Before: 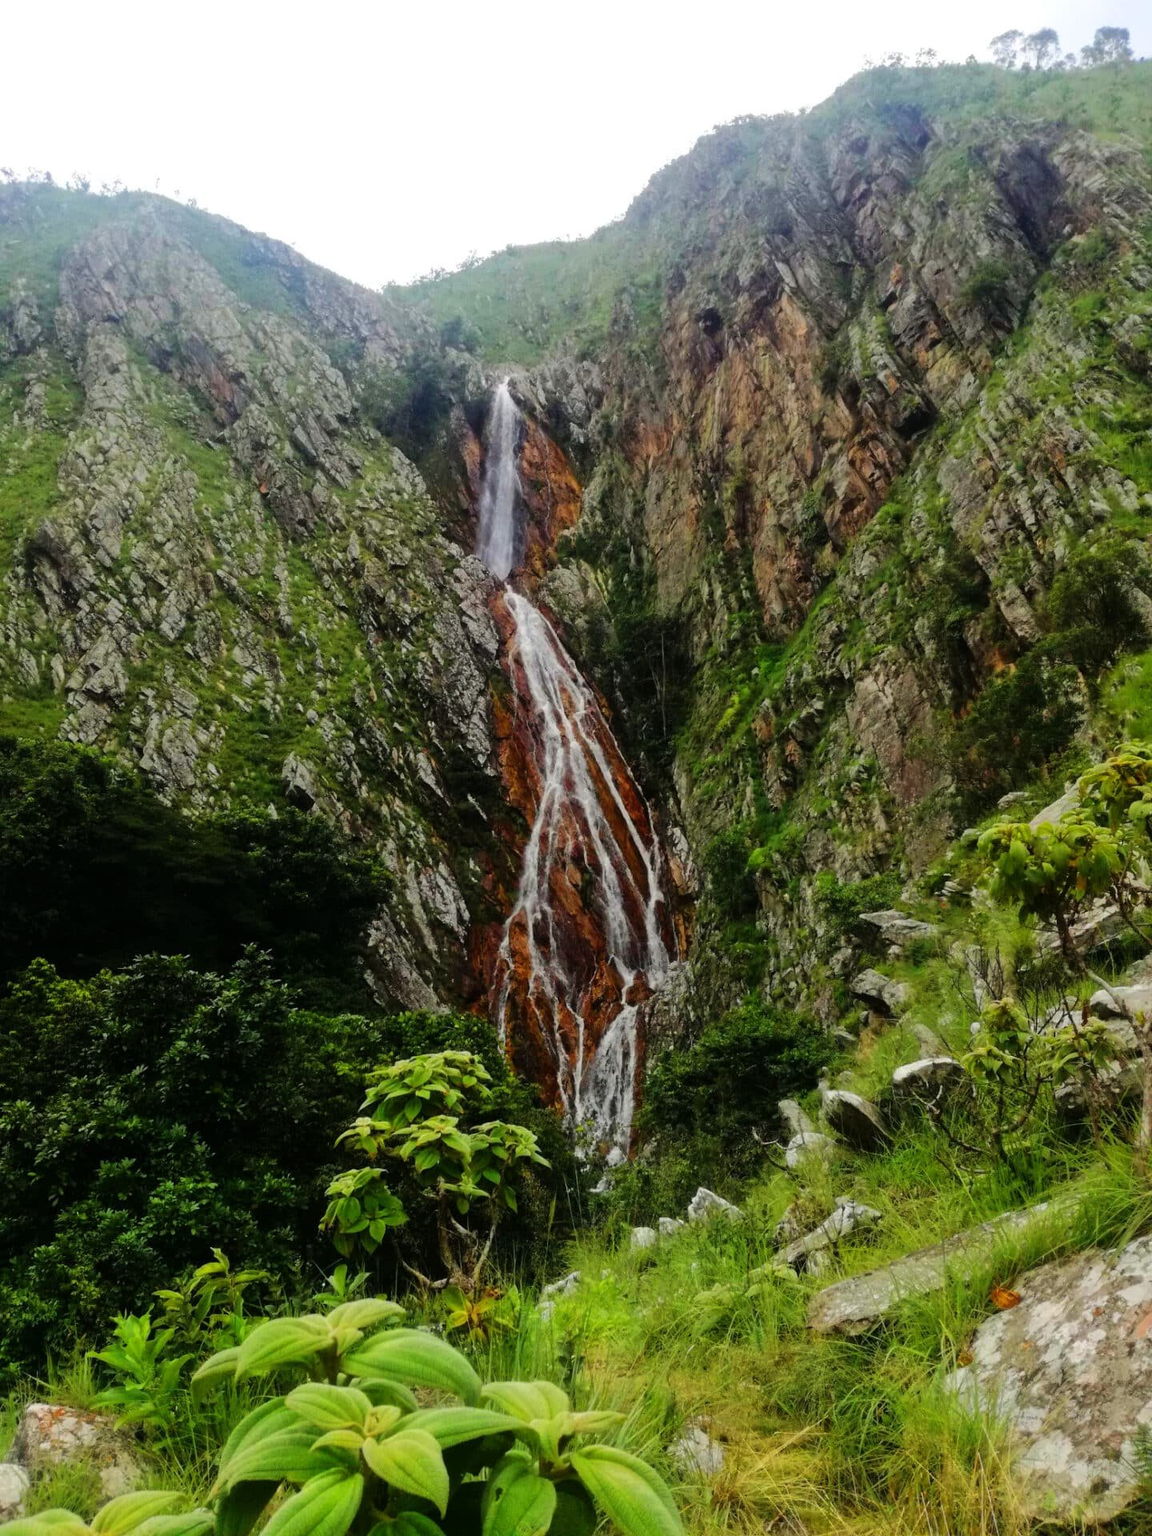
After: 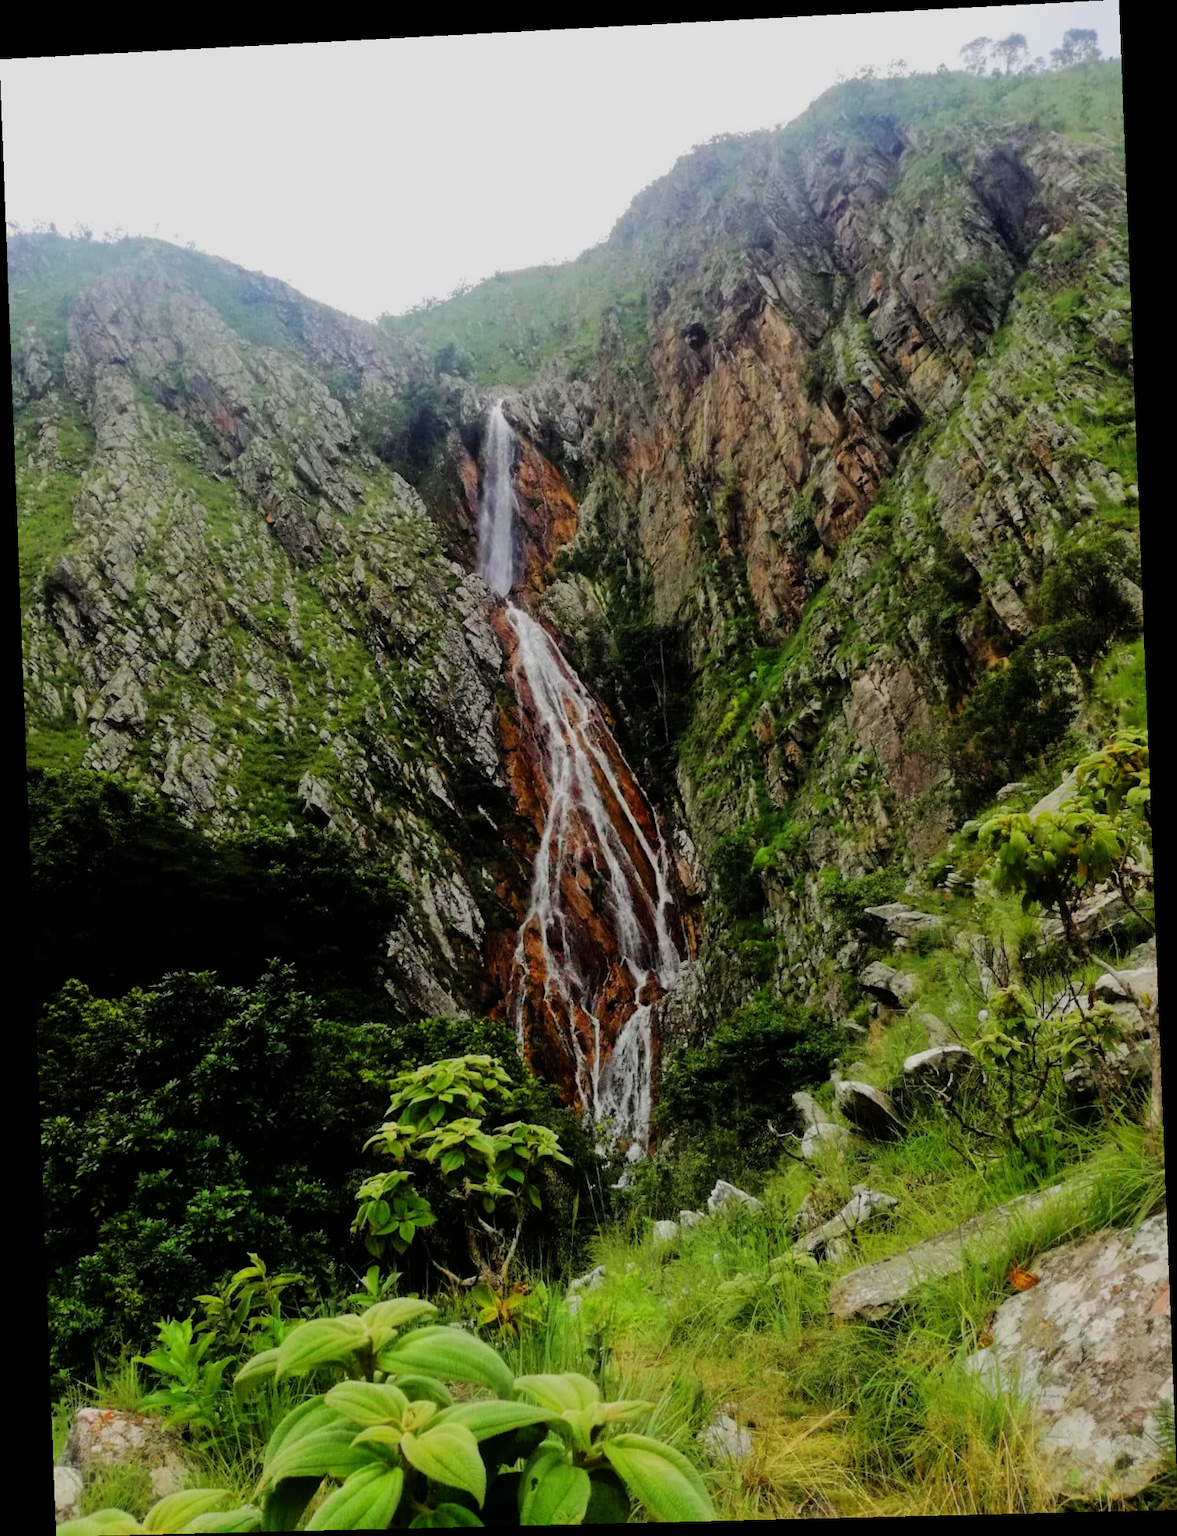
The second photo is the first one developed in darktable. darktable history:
rotate and perspective: rotation -2.22°, lens shift (horizontal) -0.022, automatic cropping off
filmic rgb: black relative exposure -8.15 EV, white relative exposure 3.76 EV, hardness 4.46
tone equalizer: on, module defaults
